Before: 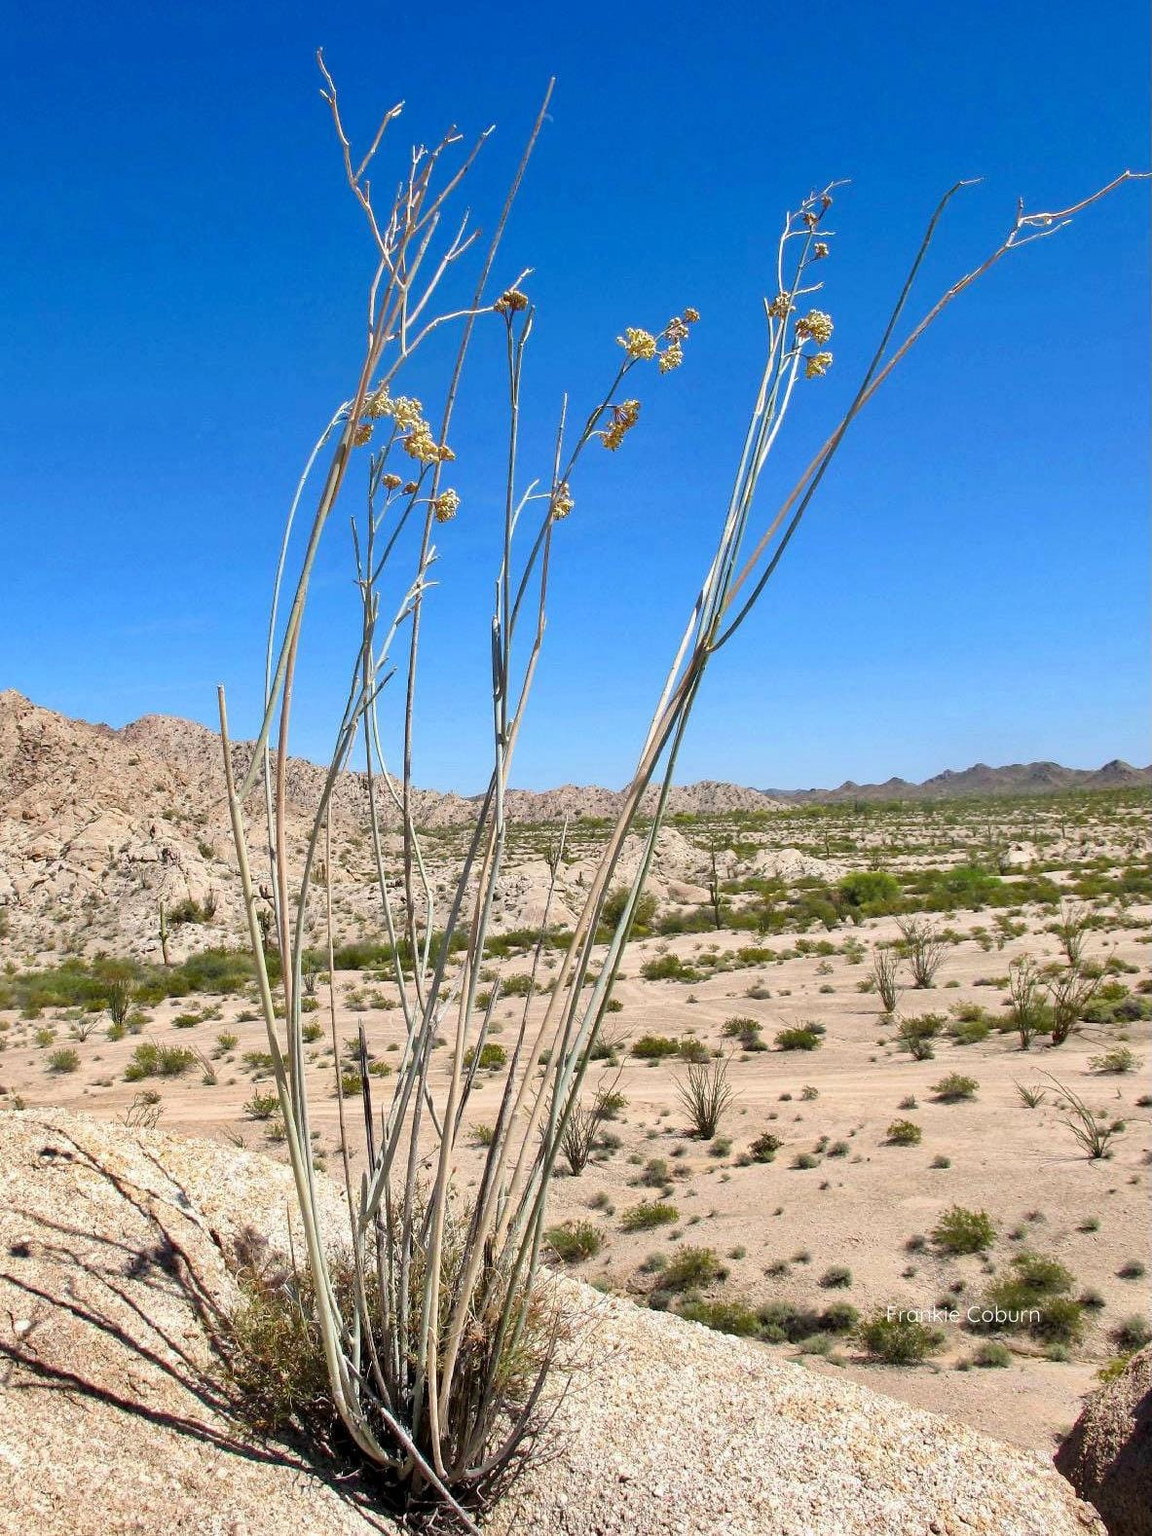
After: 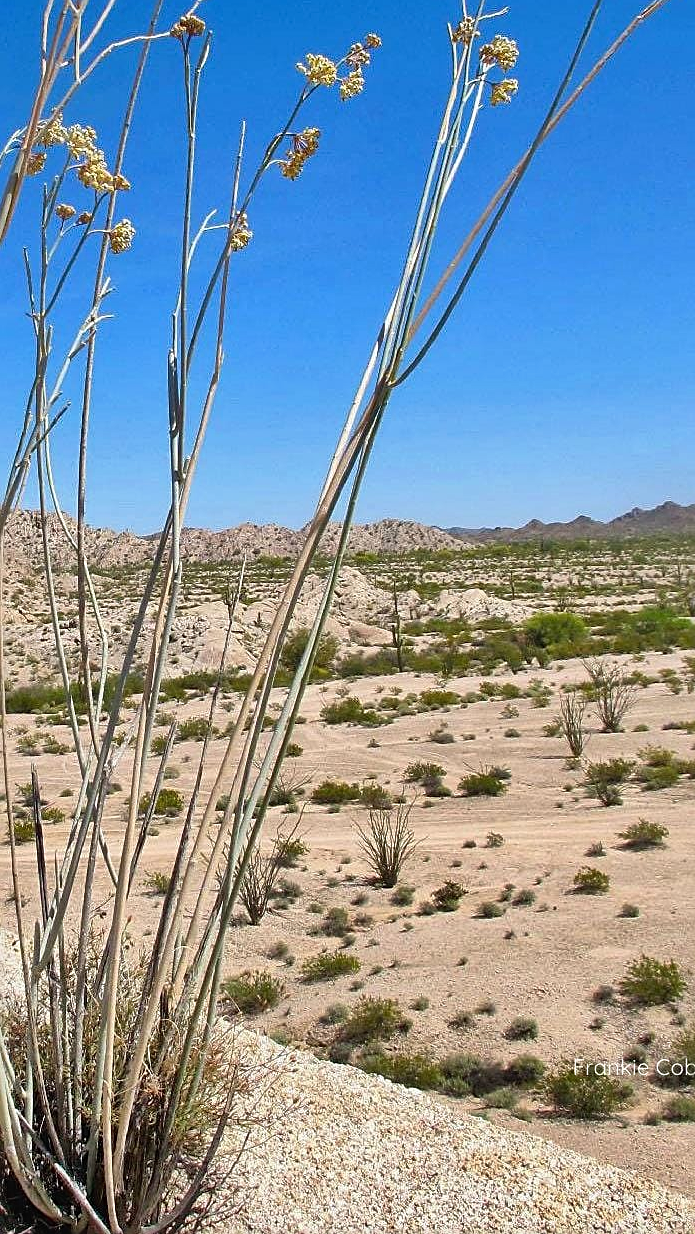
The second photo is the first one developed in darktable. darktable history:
local contrast: mode bilateral grid, contrast 20, coarseness 50, detail 119%, midtone range 0.2
shadows and highlights: soften with gaussian
contrast equalizer: y [[0.783, 0.666, 0.575, 0.77, 0.556, 0.501], [0.5 ×6], [0.5 ×6], [0, 0.02, 0.272, 0.399, 0.062, 0], [0 ×6]], mix -0.185
crop and rotate: left 28.55%, top 17.953%, right 12.649%, bottom 3.799%
sharpen: on, module defaults
